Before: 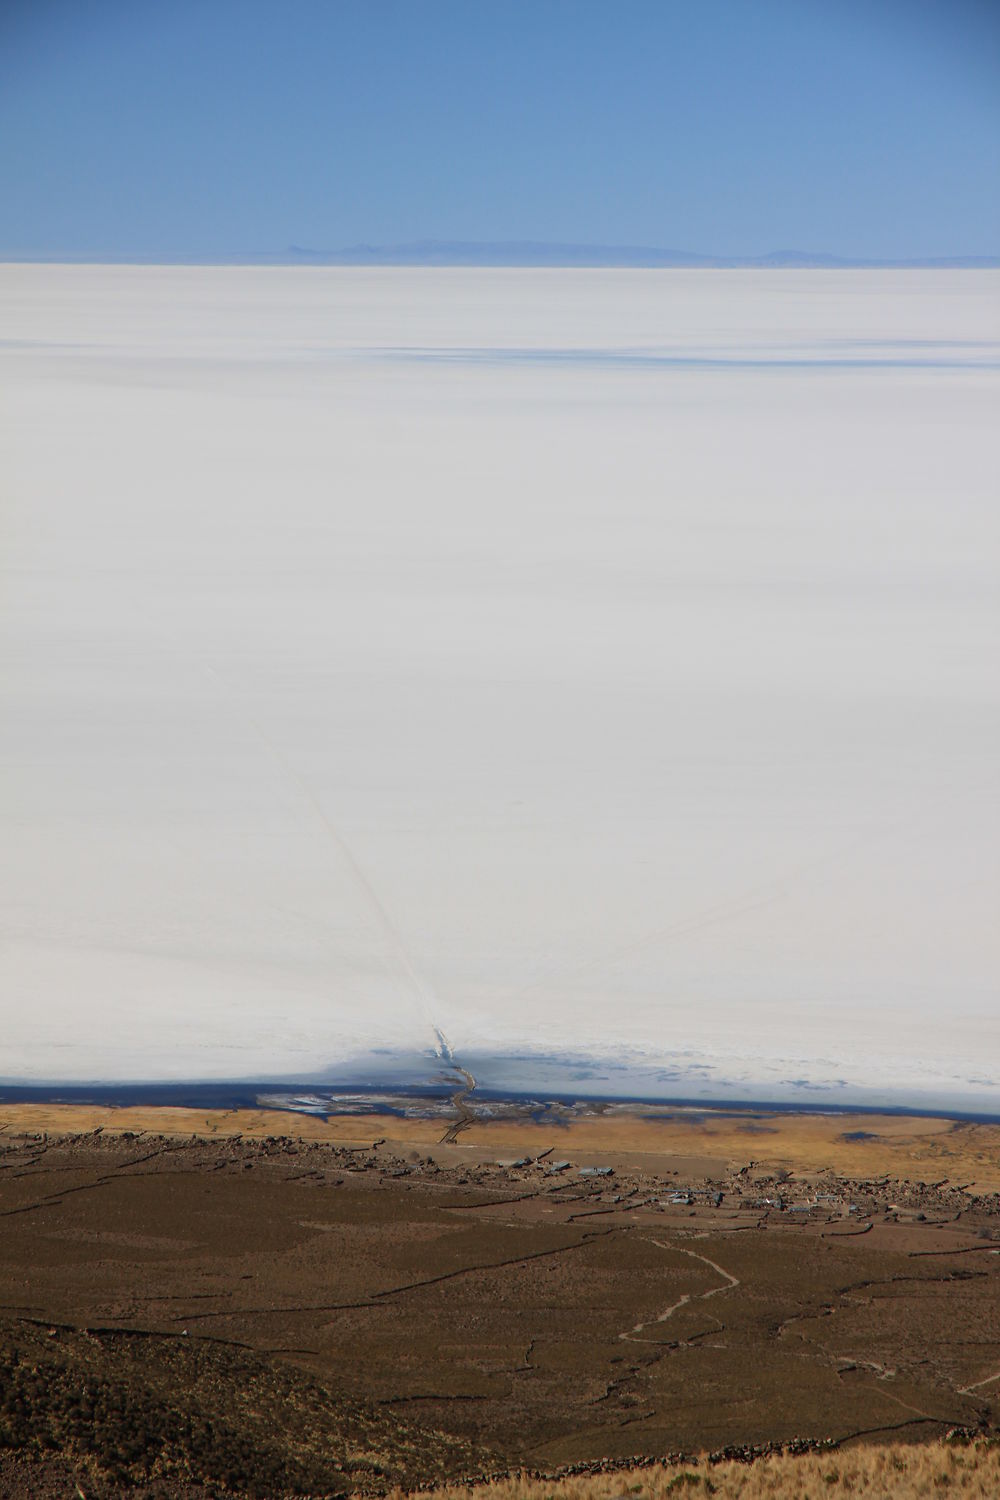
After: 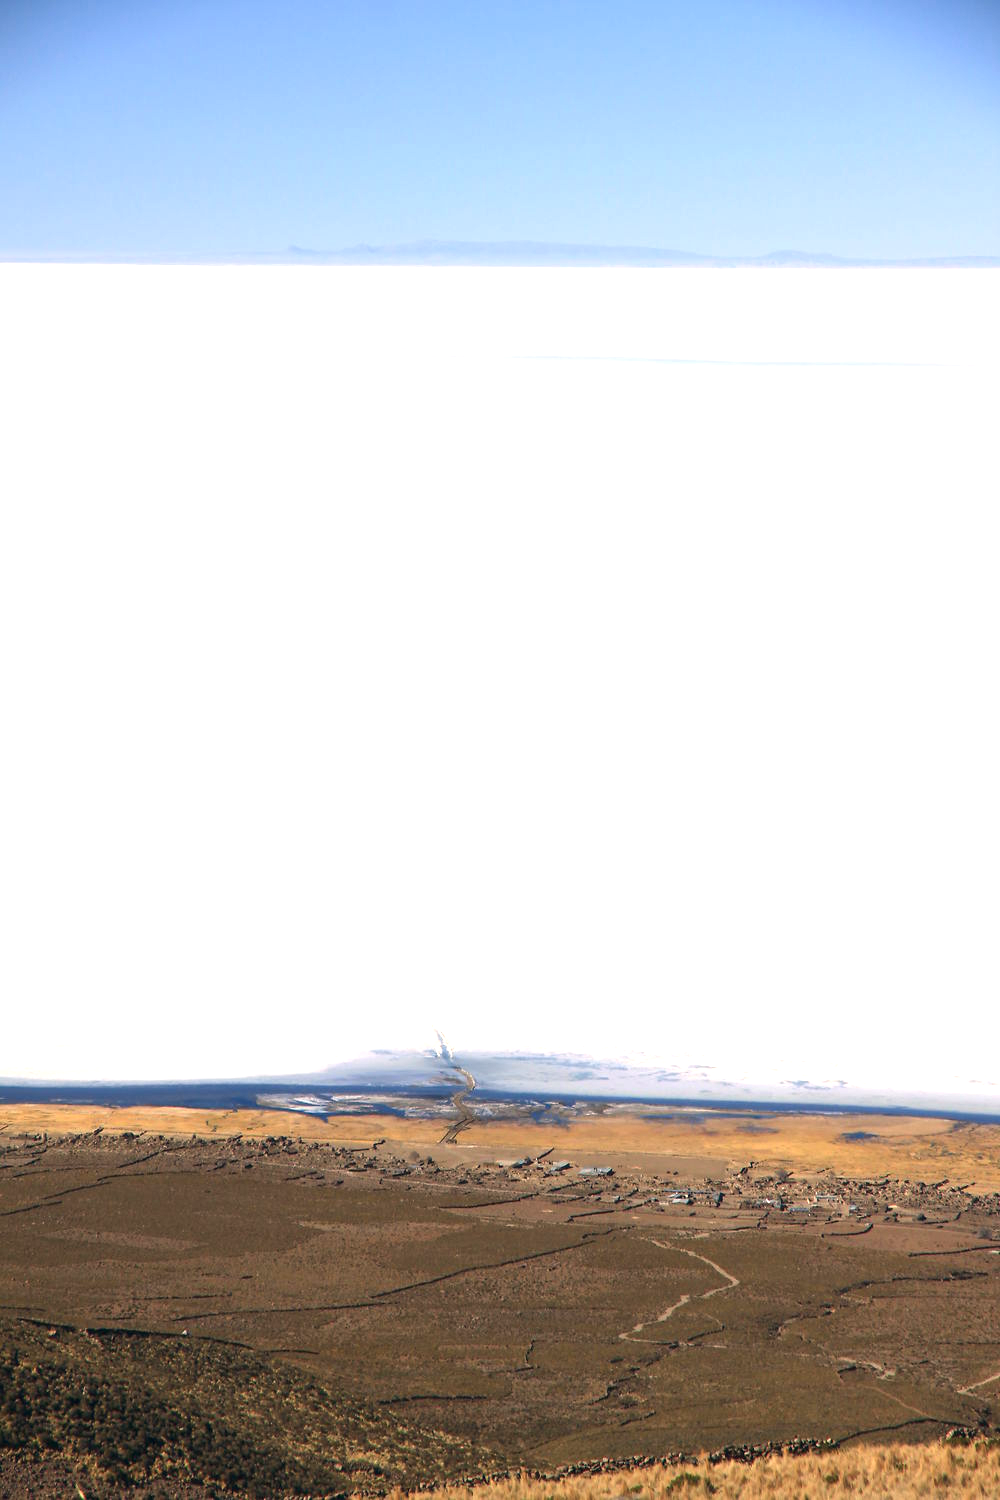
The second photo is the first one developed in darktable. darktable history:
color correction: highlights a* 5.35, highlights b* 5.33, shadows a* -4.63, shadows b* -5.17
exposure: black level correction 0, exposure 1.2 EV, compensate highlight preservation false
